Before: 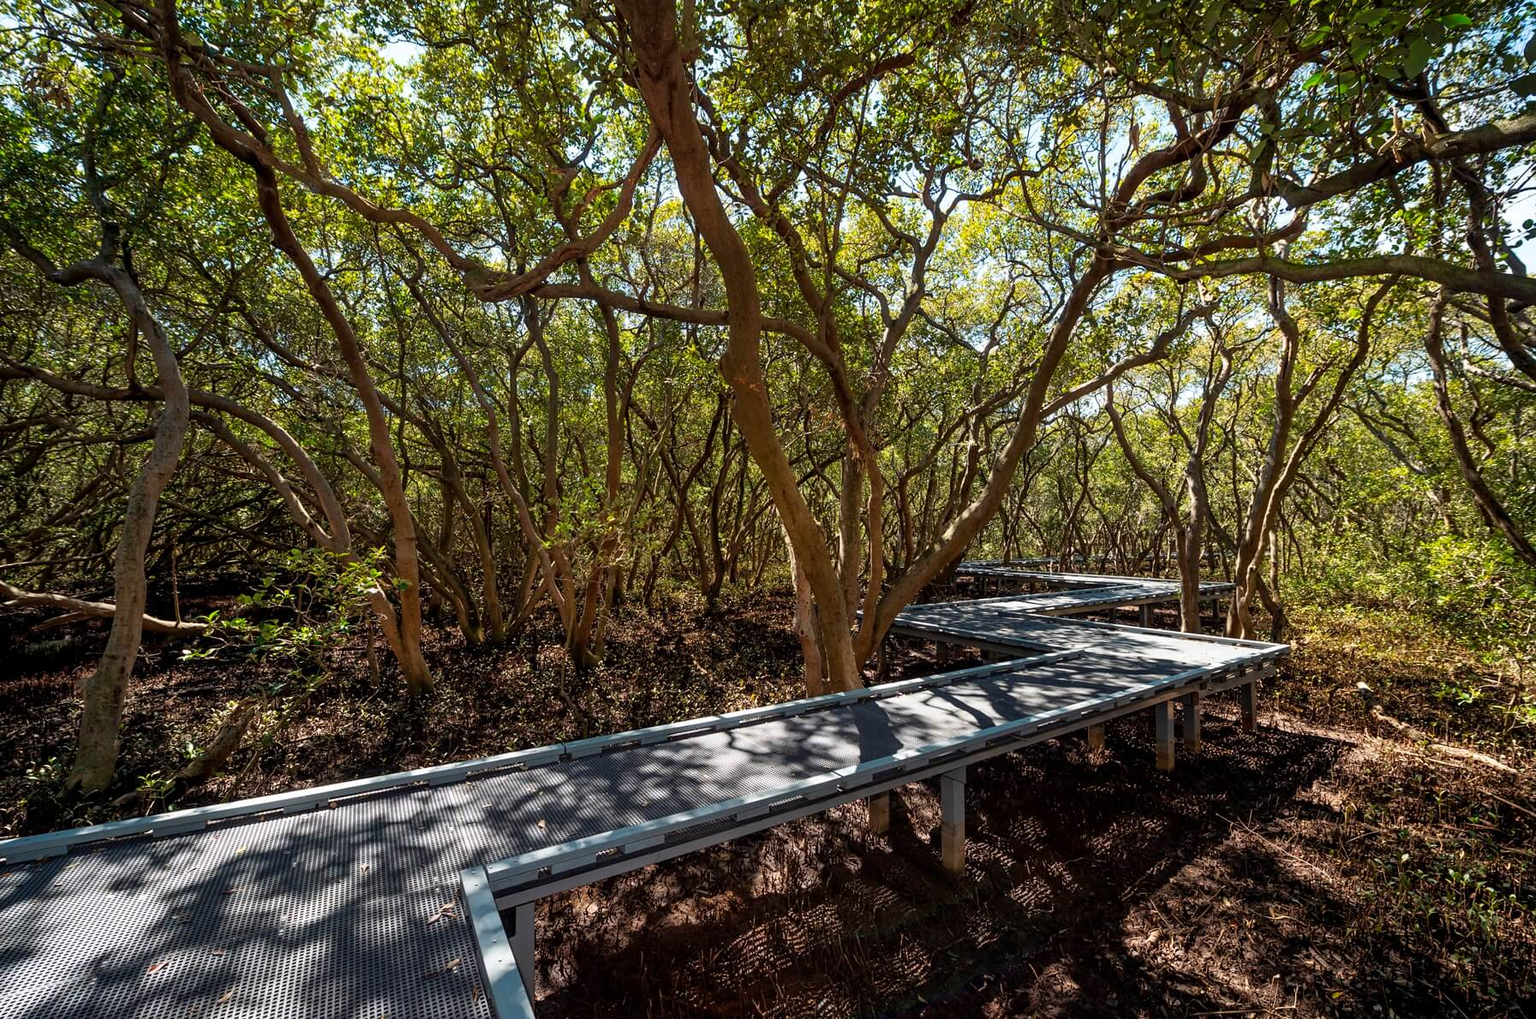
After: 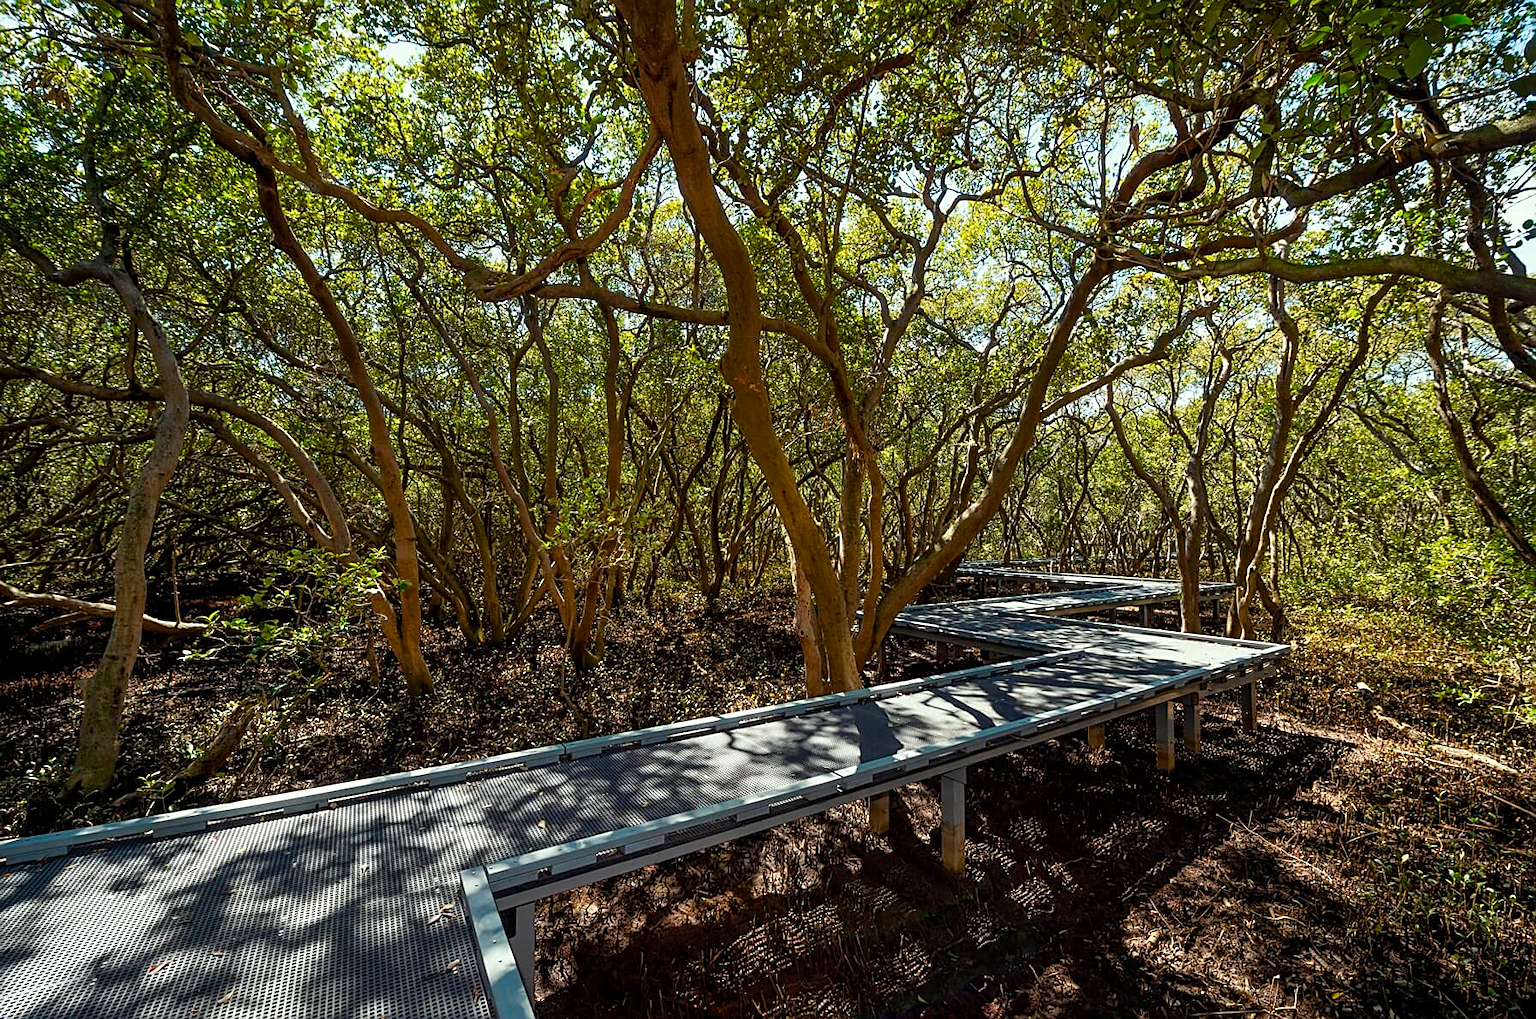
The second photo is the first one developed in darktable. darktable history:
color correction: highlights a* -4.73, highlights b* 5.06, saturation 0.97
color balance rgb: perceptual saturation grading › global saturation 20%, perceptual saturation grading › highlights -25%, perceptual saturation grading › shadows 25%
sharpen: on, module defaults
